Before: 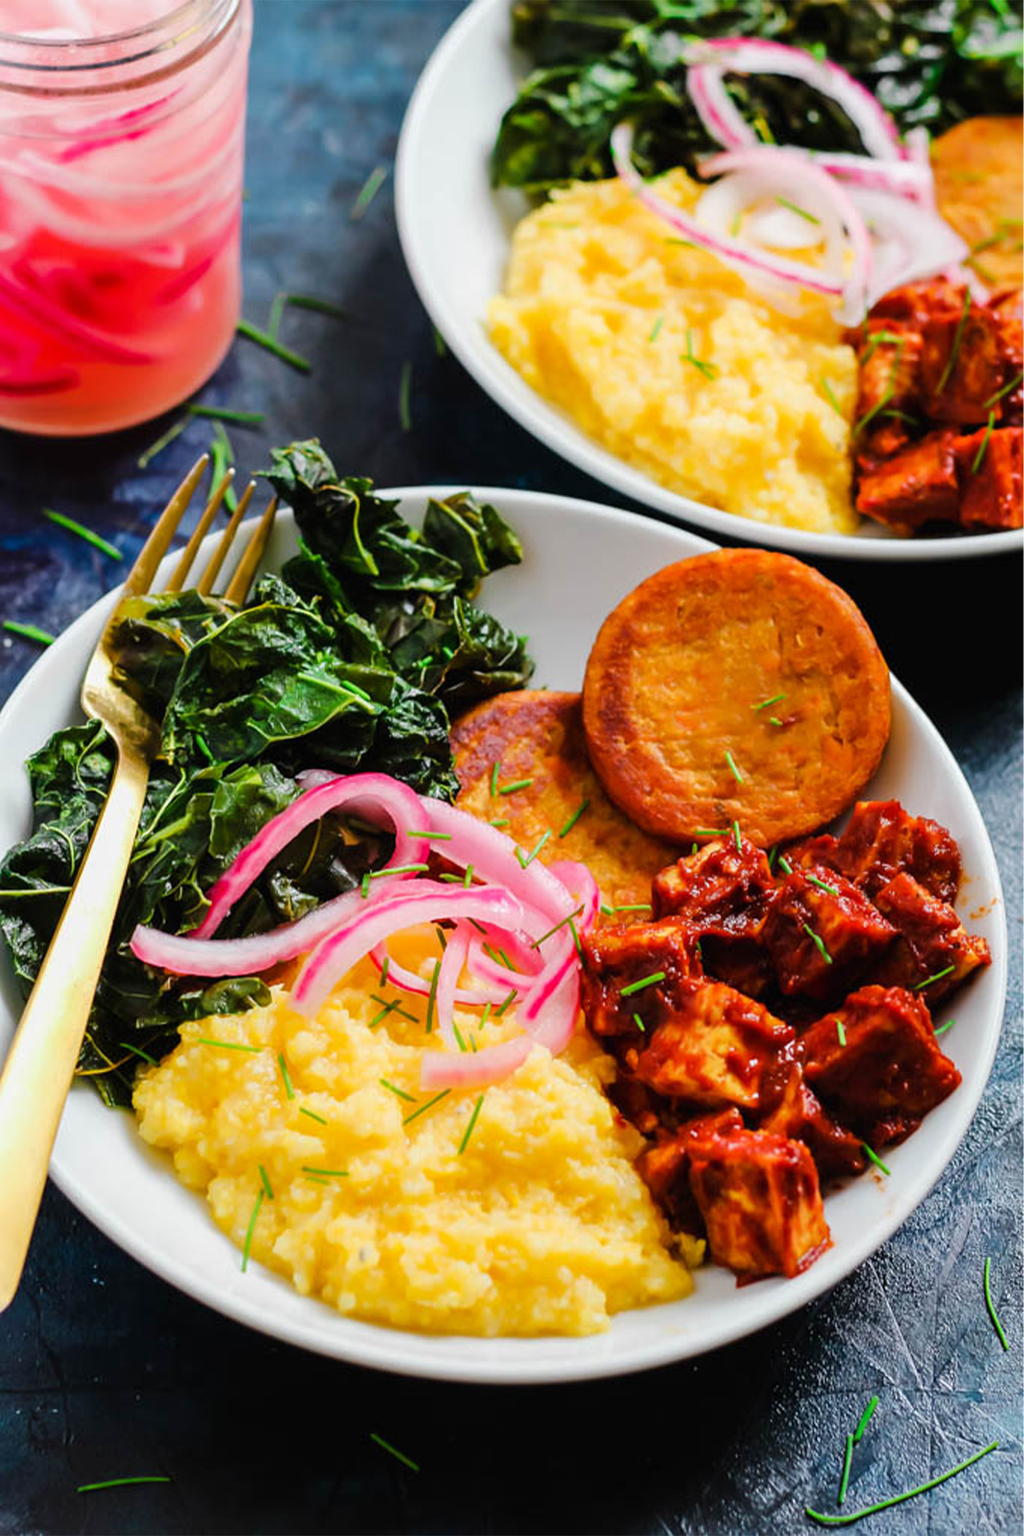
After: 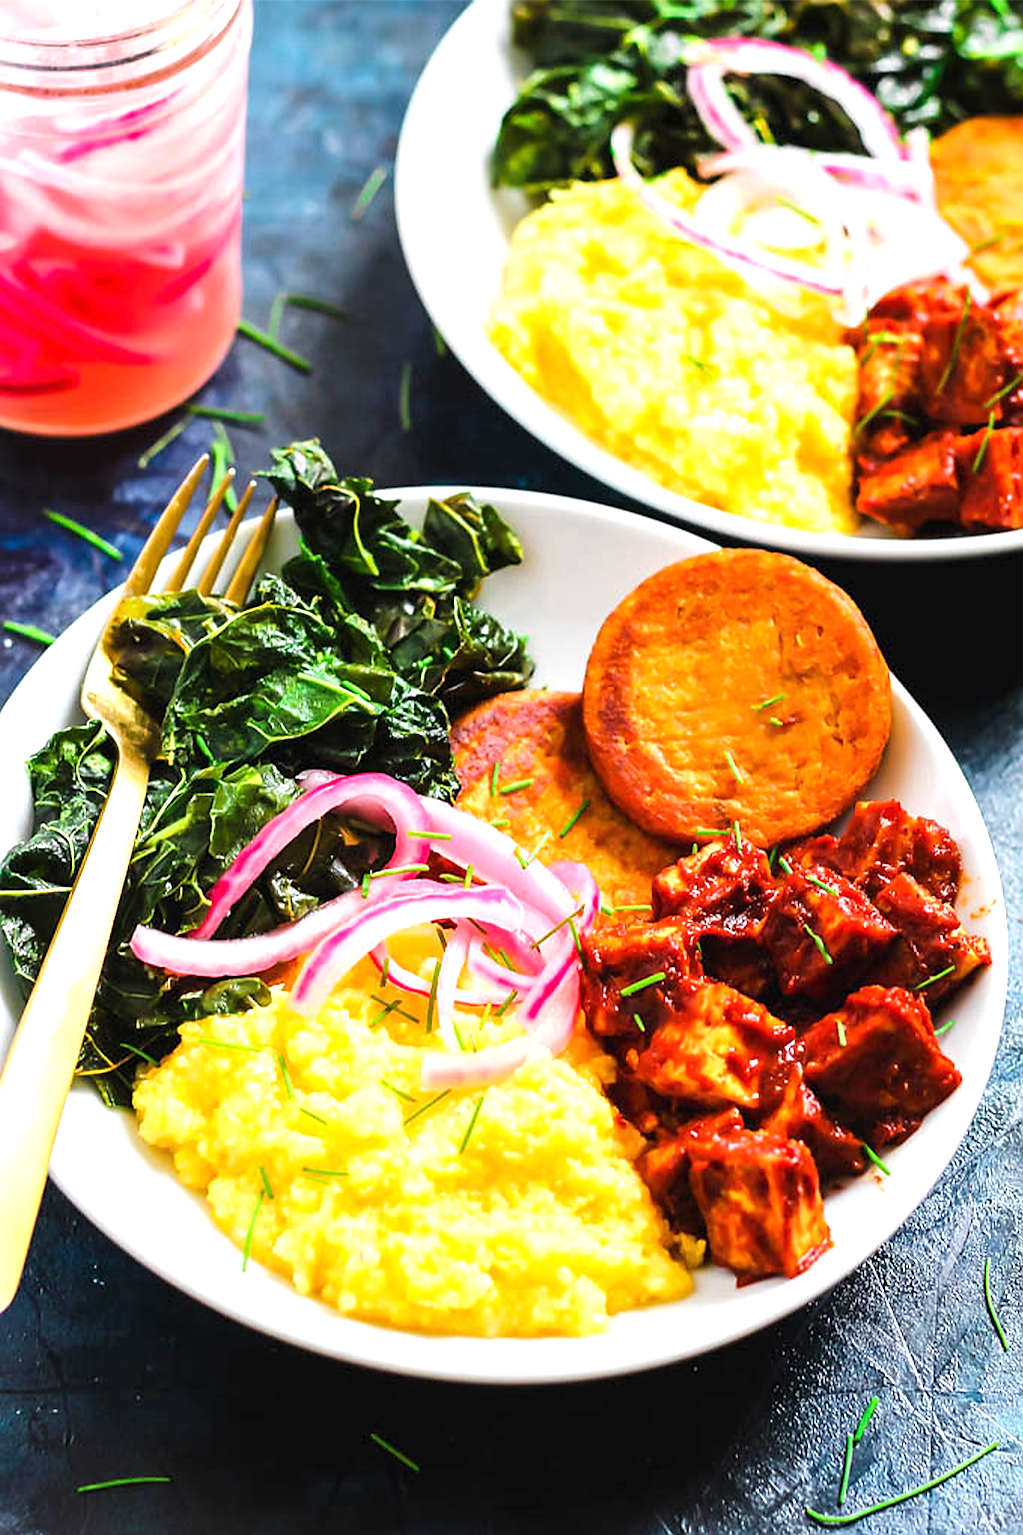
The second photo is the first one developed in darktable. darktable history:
exposure: black level correction 0, exposure 0.9 EV, compensate exposure bias true, compensate highlight preservation false
sharpen: radius 1.4, amount 1.25, threshold 0.7
